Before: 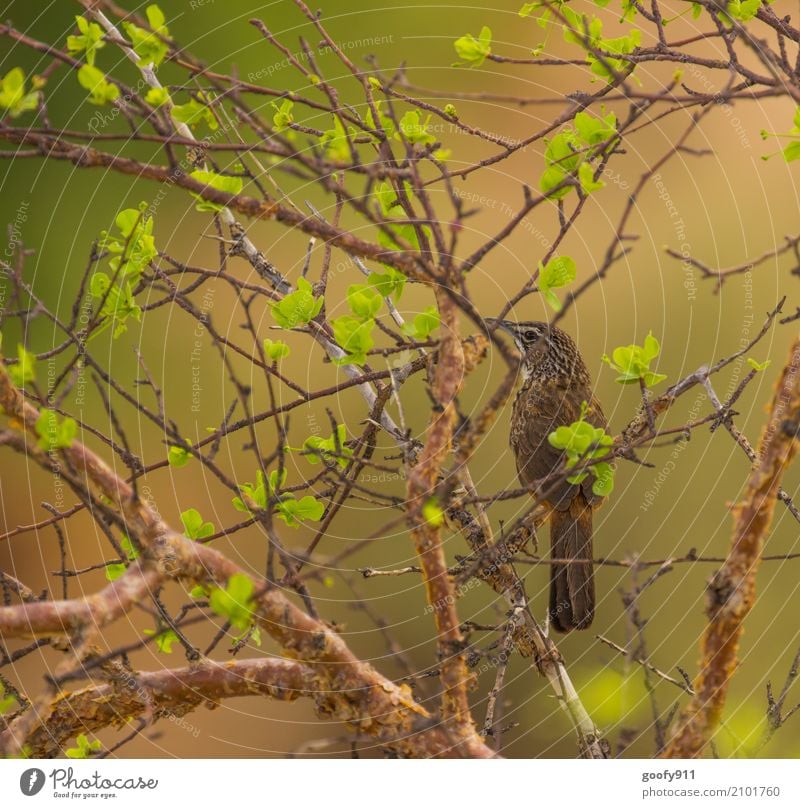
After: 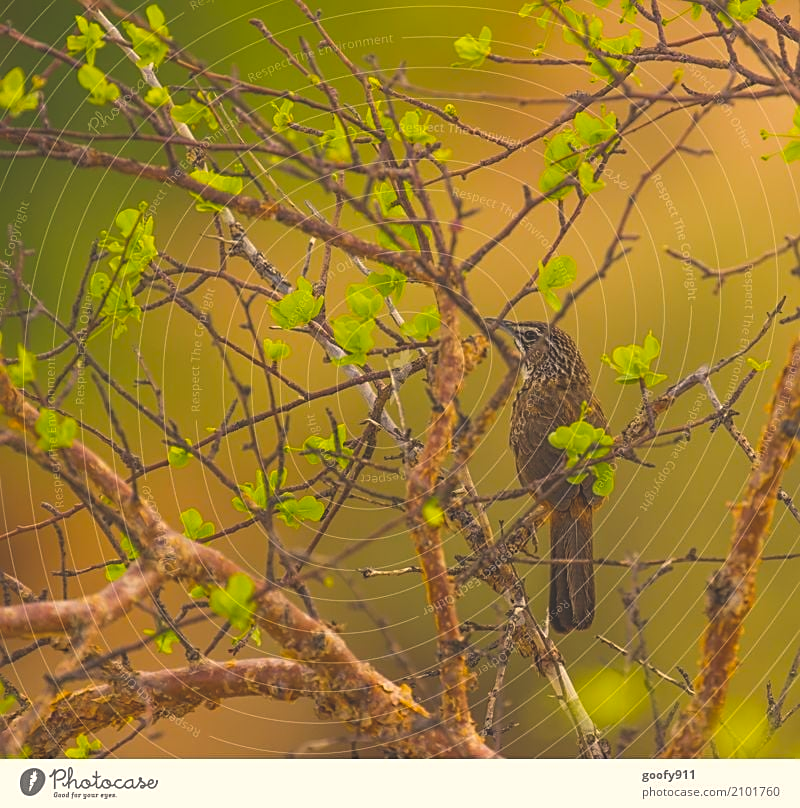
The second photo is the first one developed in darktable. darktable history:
color balance rgb: highlights gain › chroma 2.994%, highlights gain › hue 72.48°, perceptual saturation grading › global saturation 19.878%, global vibrance 20%
exposure: black level correction -0.028, compensate exposure bias true, compensate highlight preservation false
sharpen: on, module defaults
